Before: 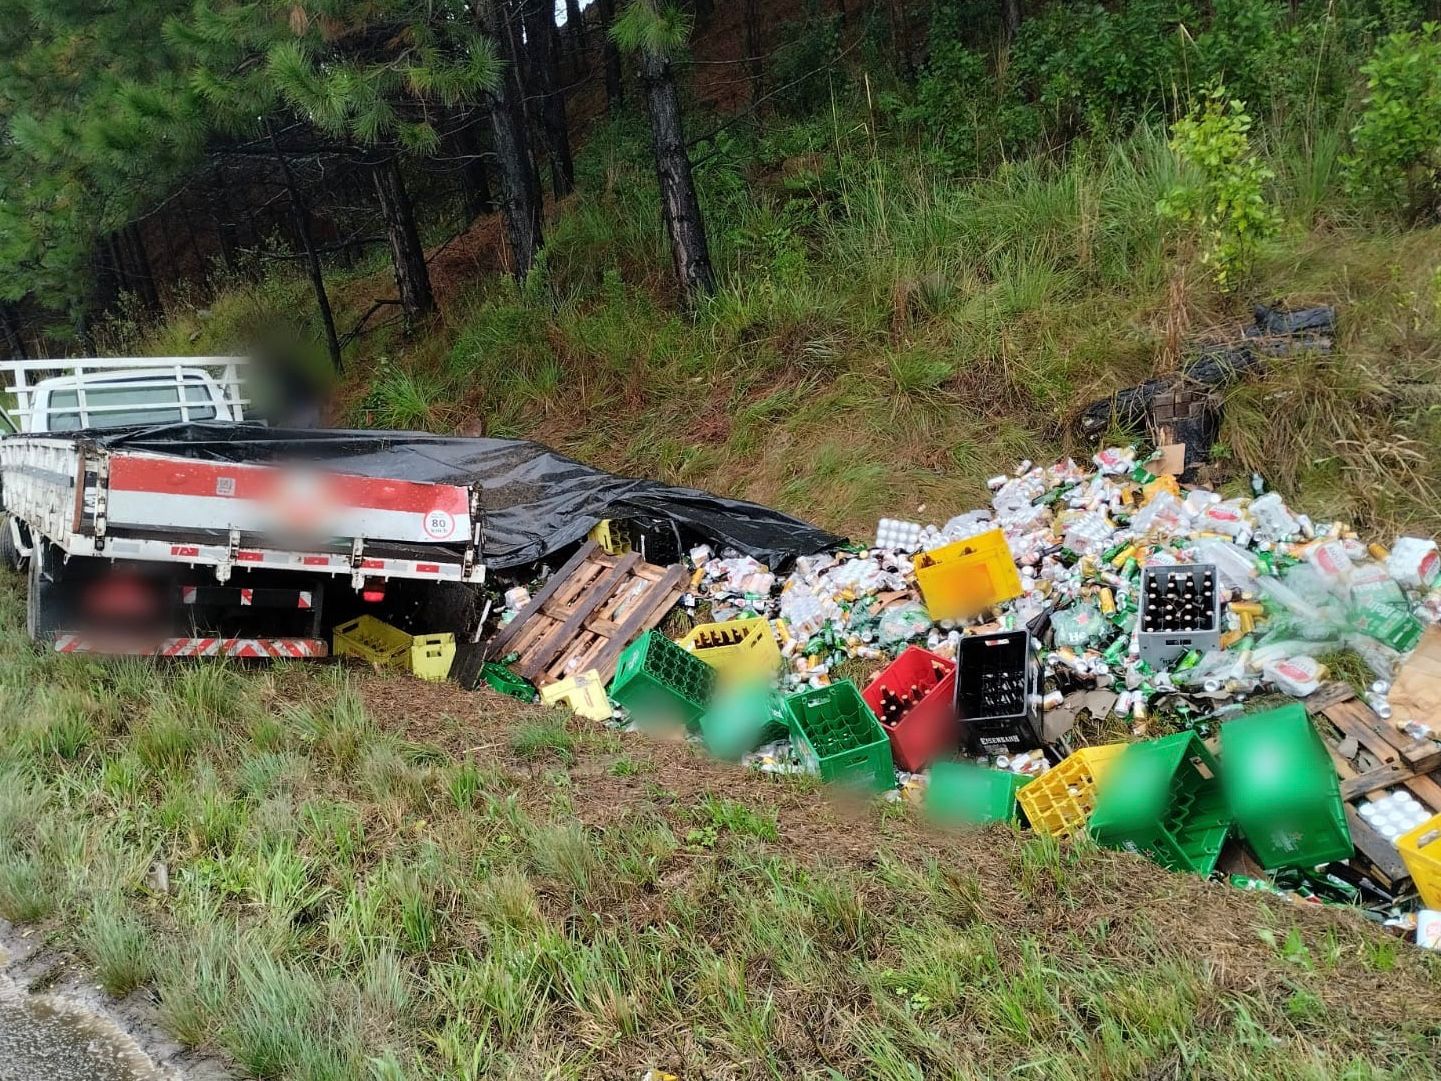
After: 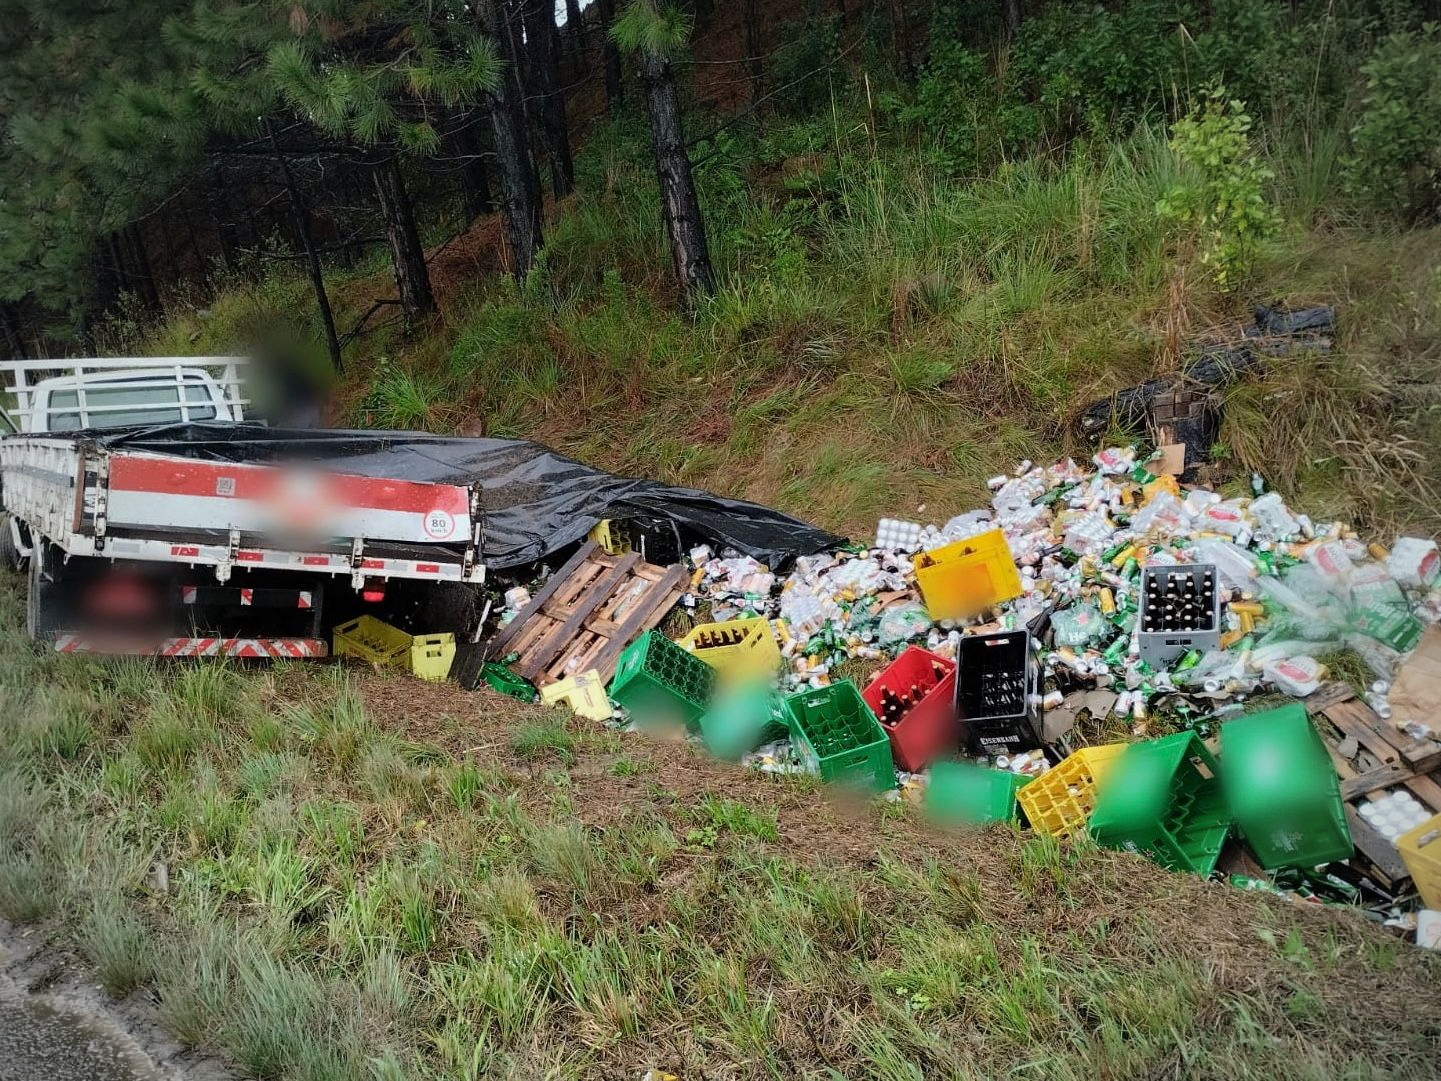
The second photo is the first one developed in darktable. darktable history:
exposure: exposure -0.155 EV, compensate highlight preservation false
vignetting: fall-off start 75.47%, width/height ratio 1.086, unbound false
